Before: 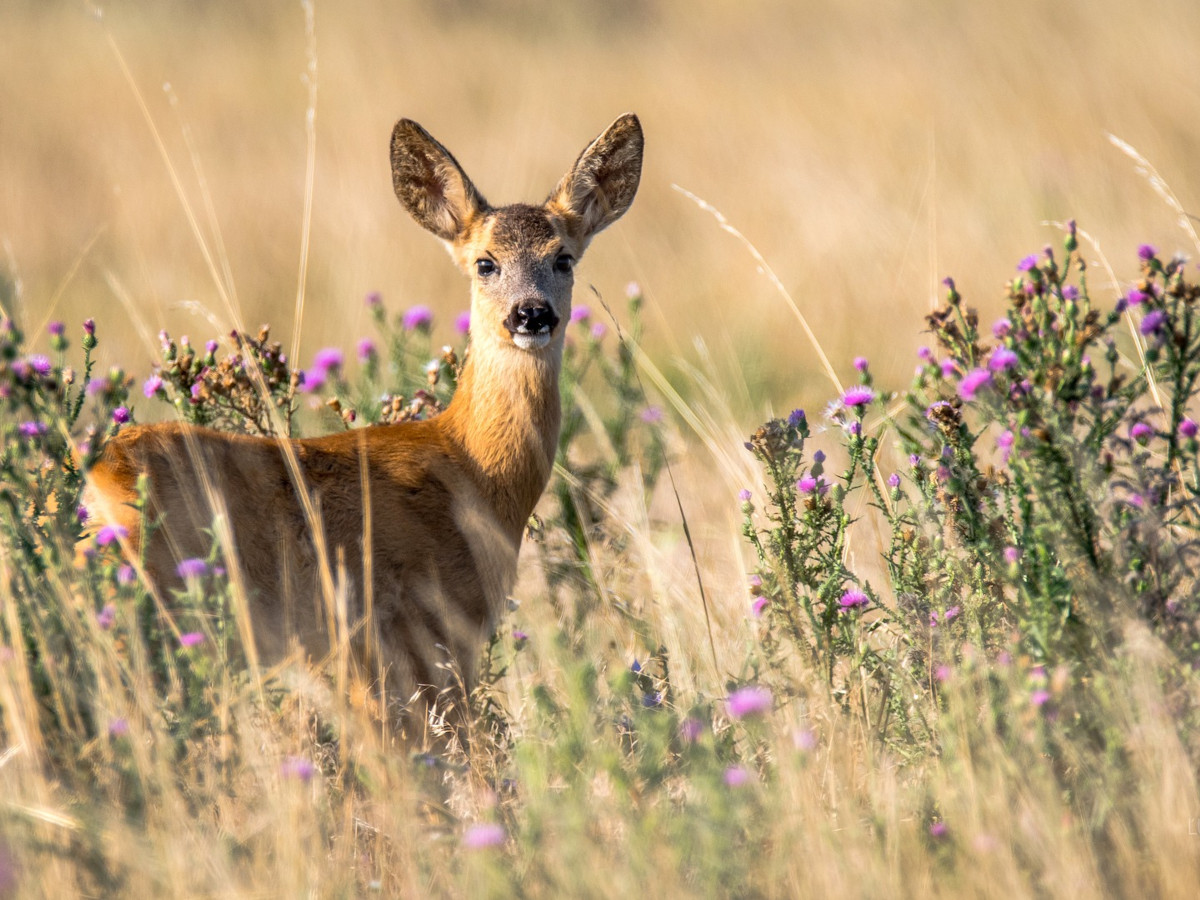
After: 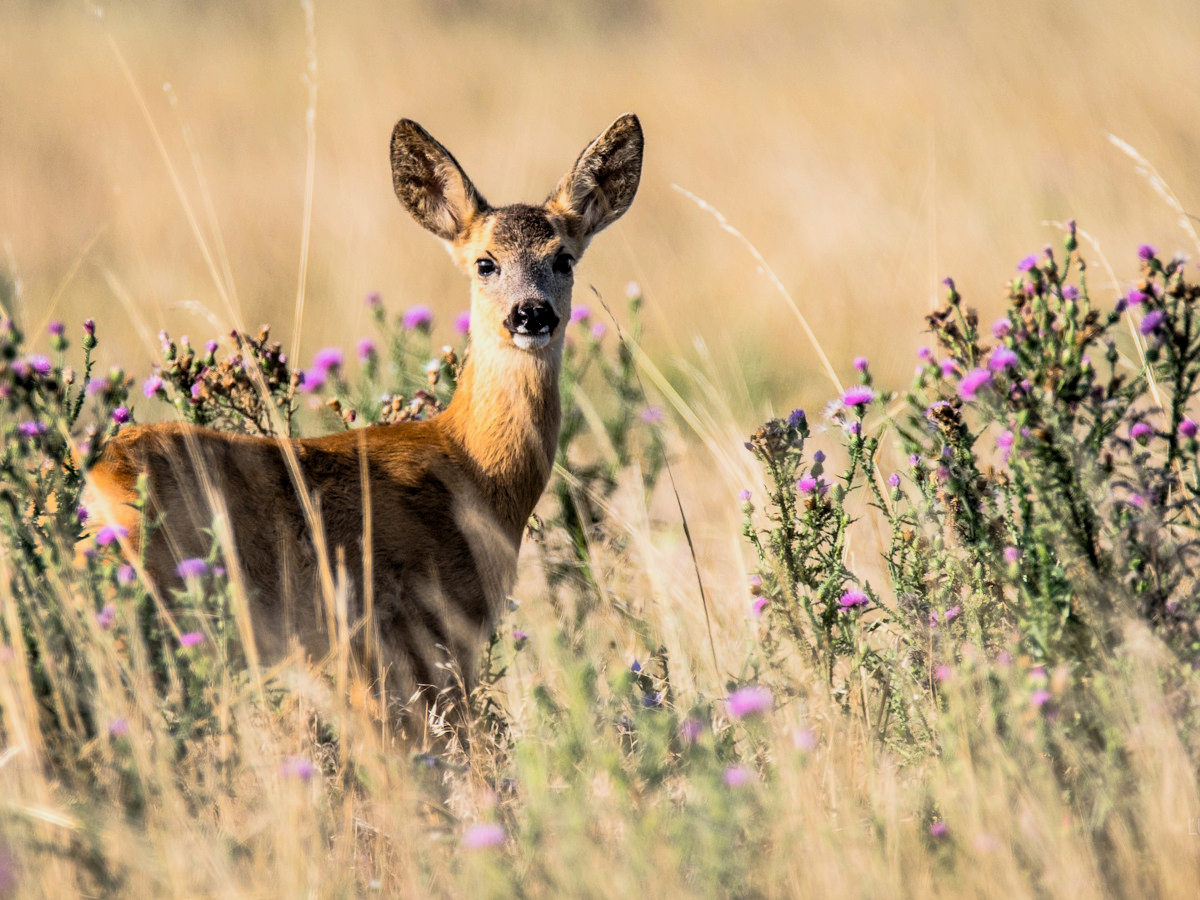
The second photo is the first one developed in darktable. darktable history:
filmic rgb: black relative exposure -16 EV, white relative exposure 6.24 EV, hardness 5.02, contrast 1.351
